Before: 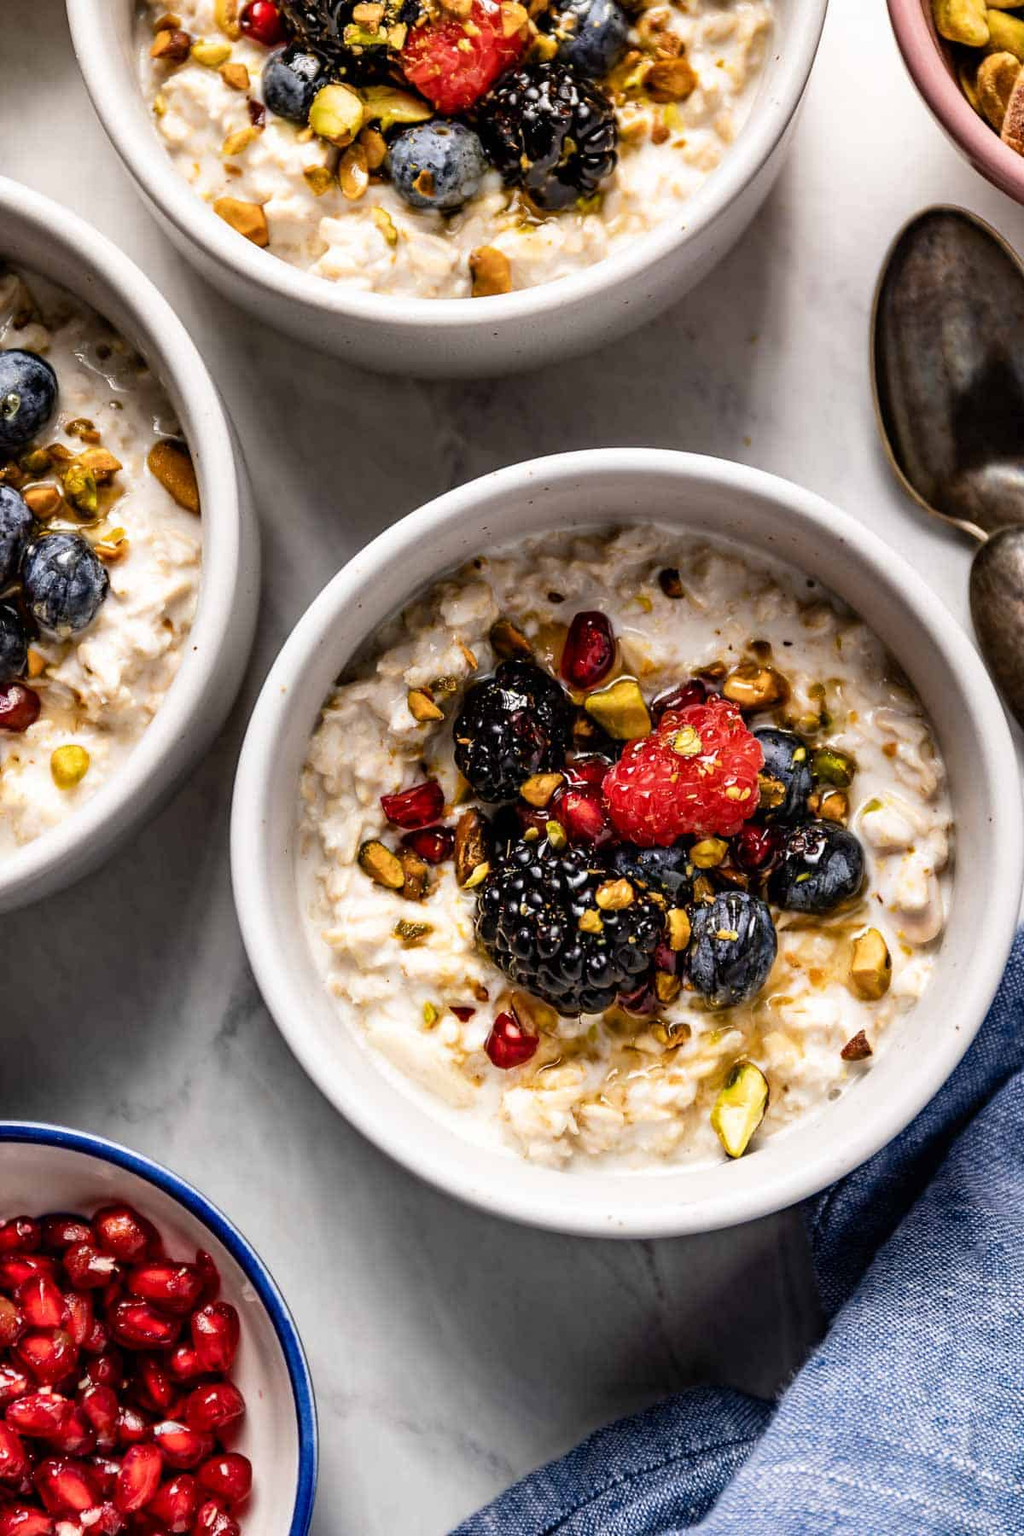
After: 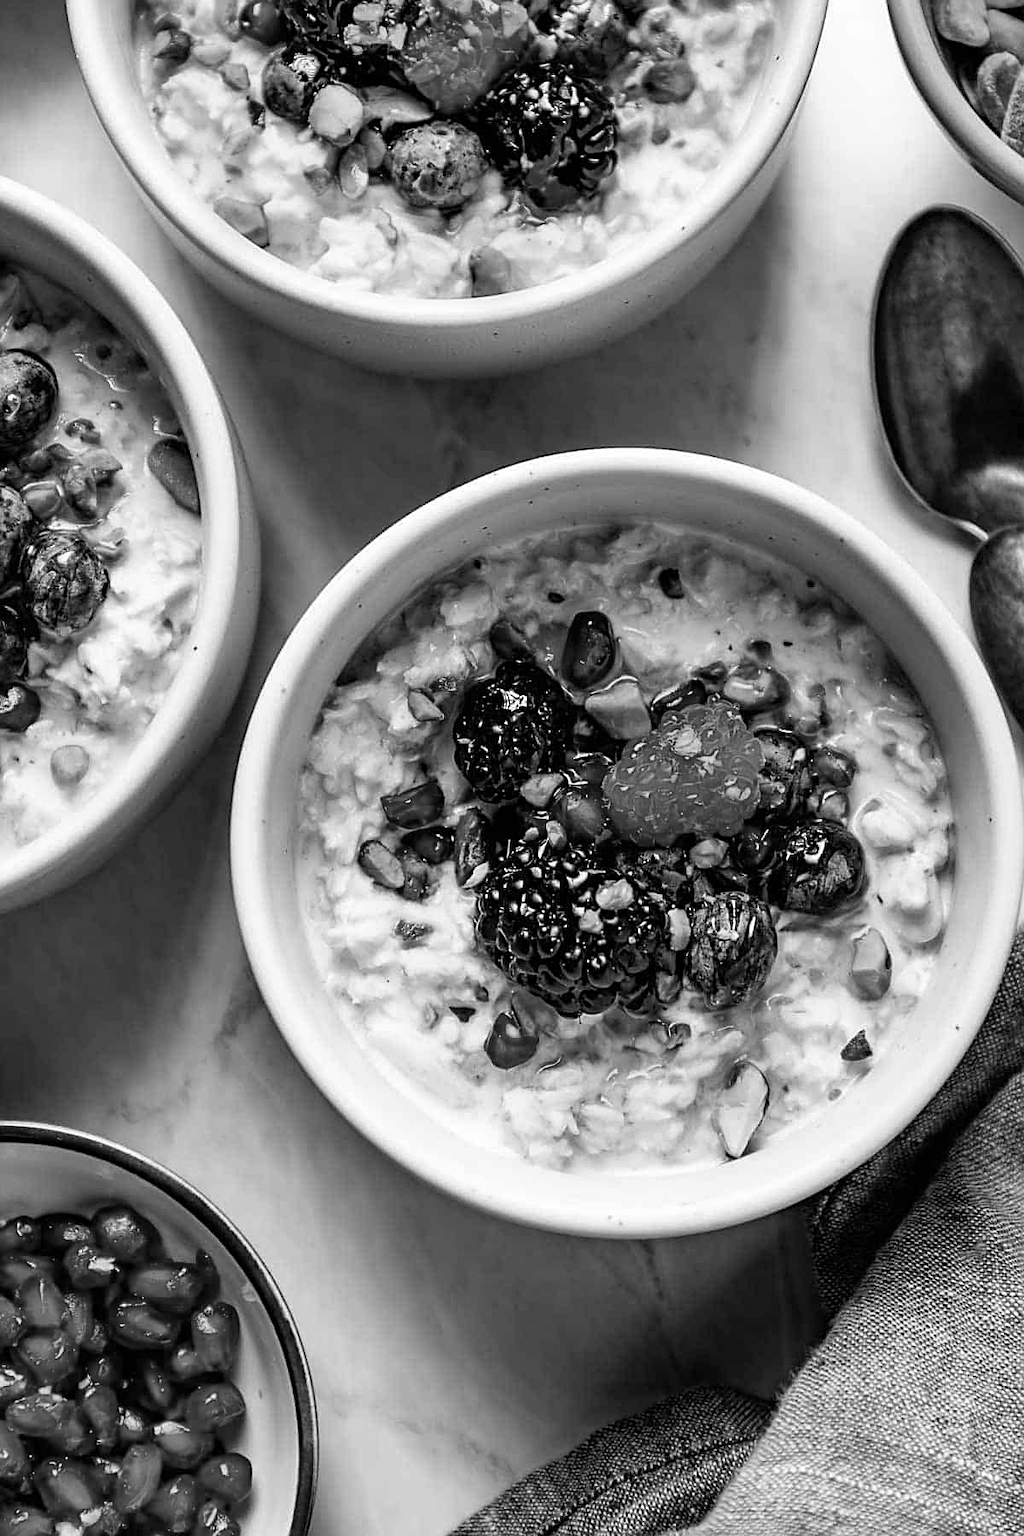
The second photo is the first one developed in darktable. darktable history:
sharpen: on, module defaults
monochrome: size 1
color balance rgb: linear chroma grading › global chroma 15%, perceptual saturation grading › global saturation 30%
